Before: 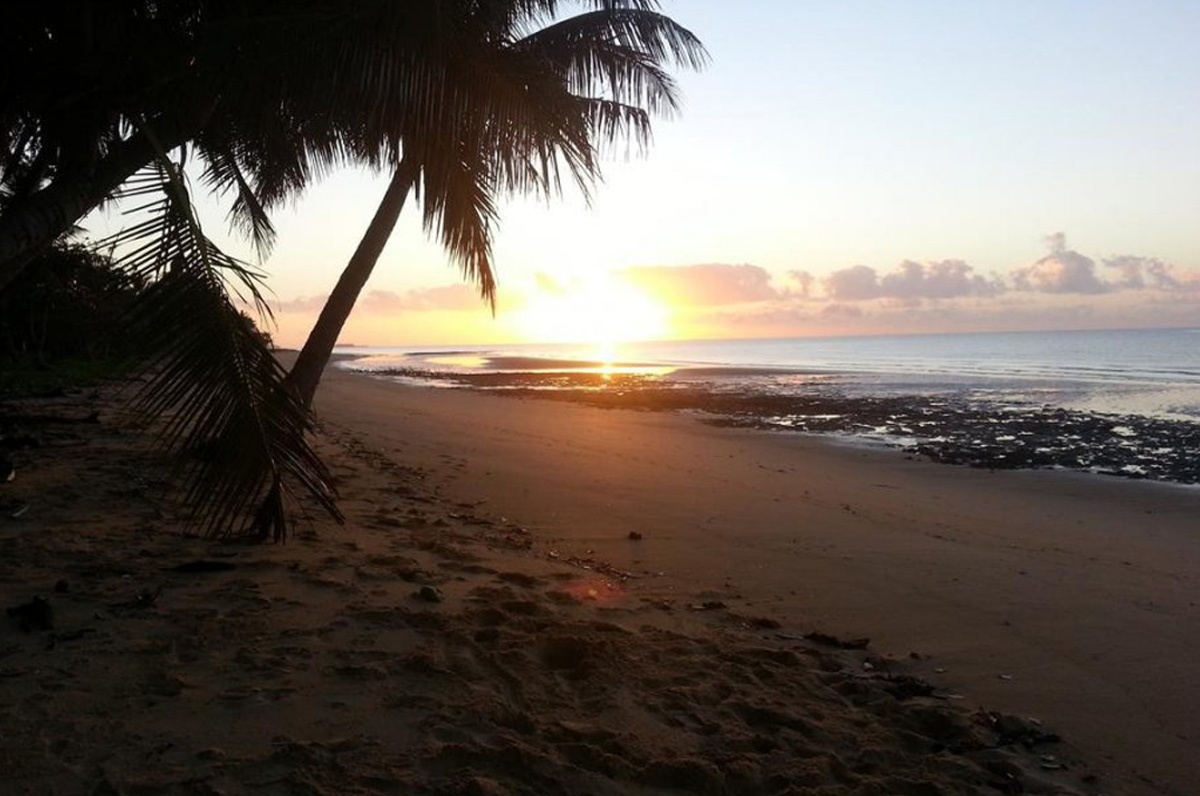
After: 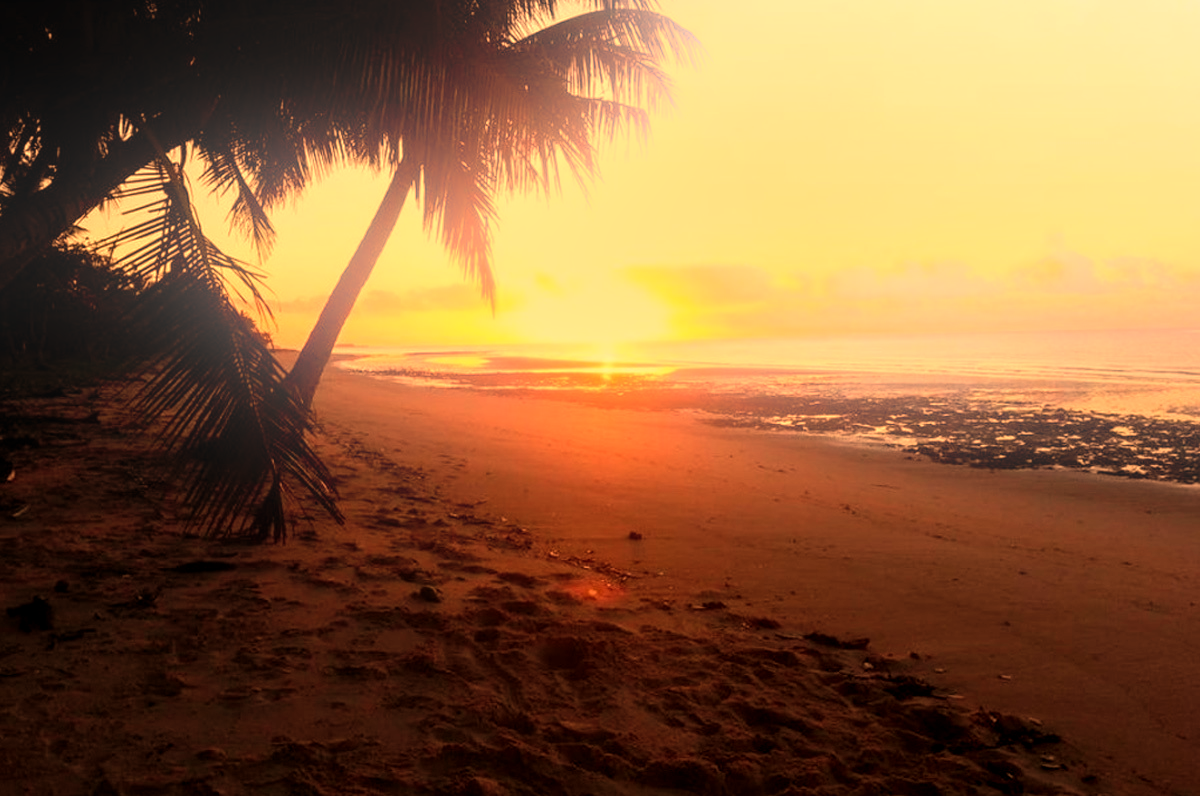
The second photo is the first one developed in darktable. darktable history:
rgb levels: mode RGB, independent channels, levels [[0, 0.5, 1], [0, 0.521, 1], [0, 0.536, 1]]
local contrast: on, module defaults
white balance: red 1.467, blue 0.684
bloom: threshold 82.5%, strength 16.25%
